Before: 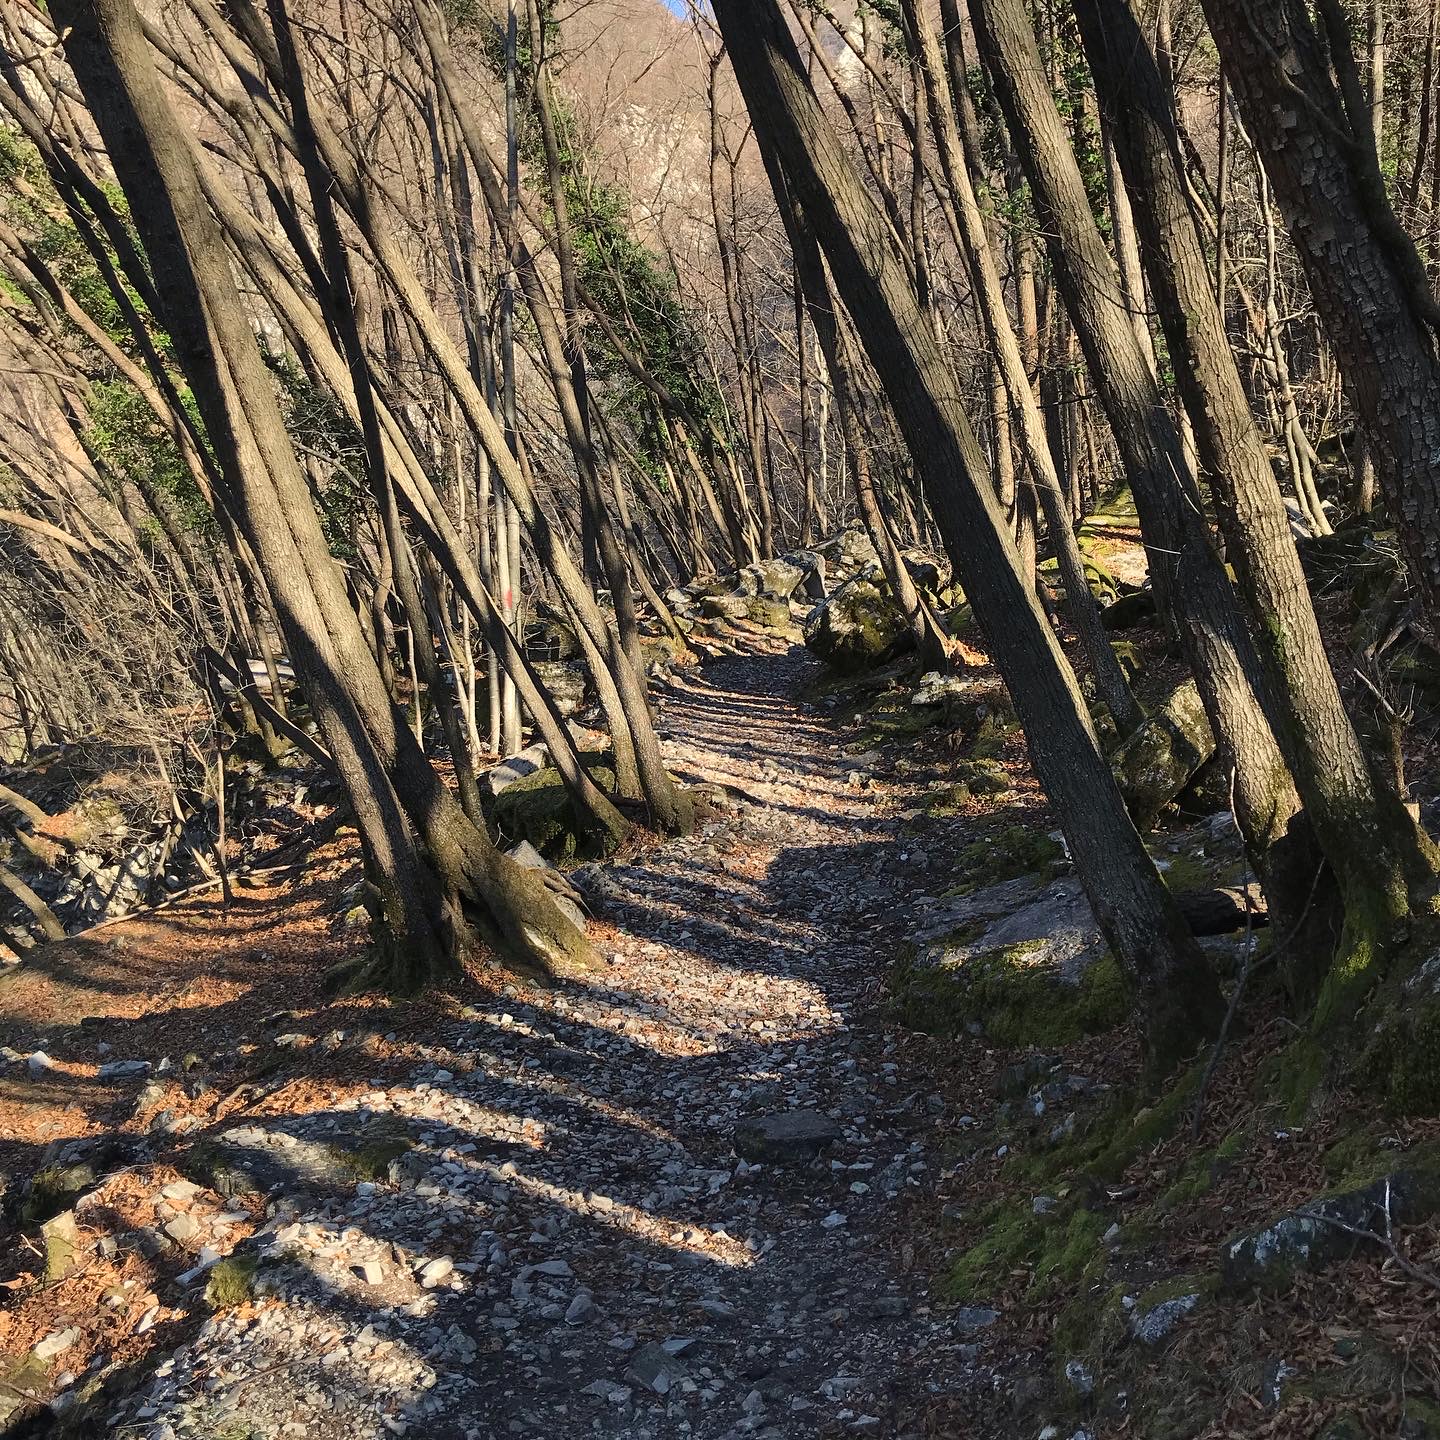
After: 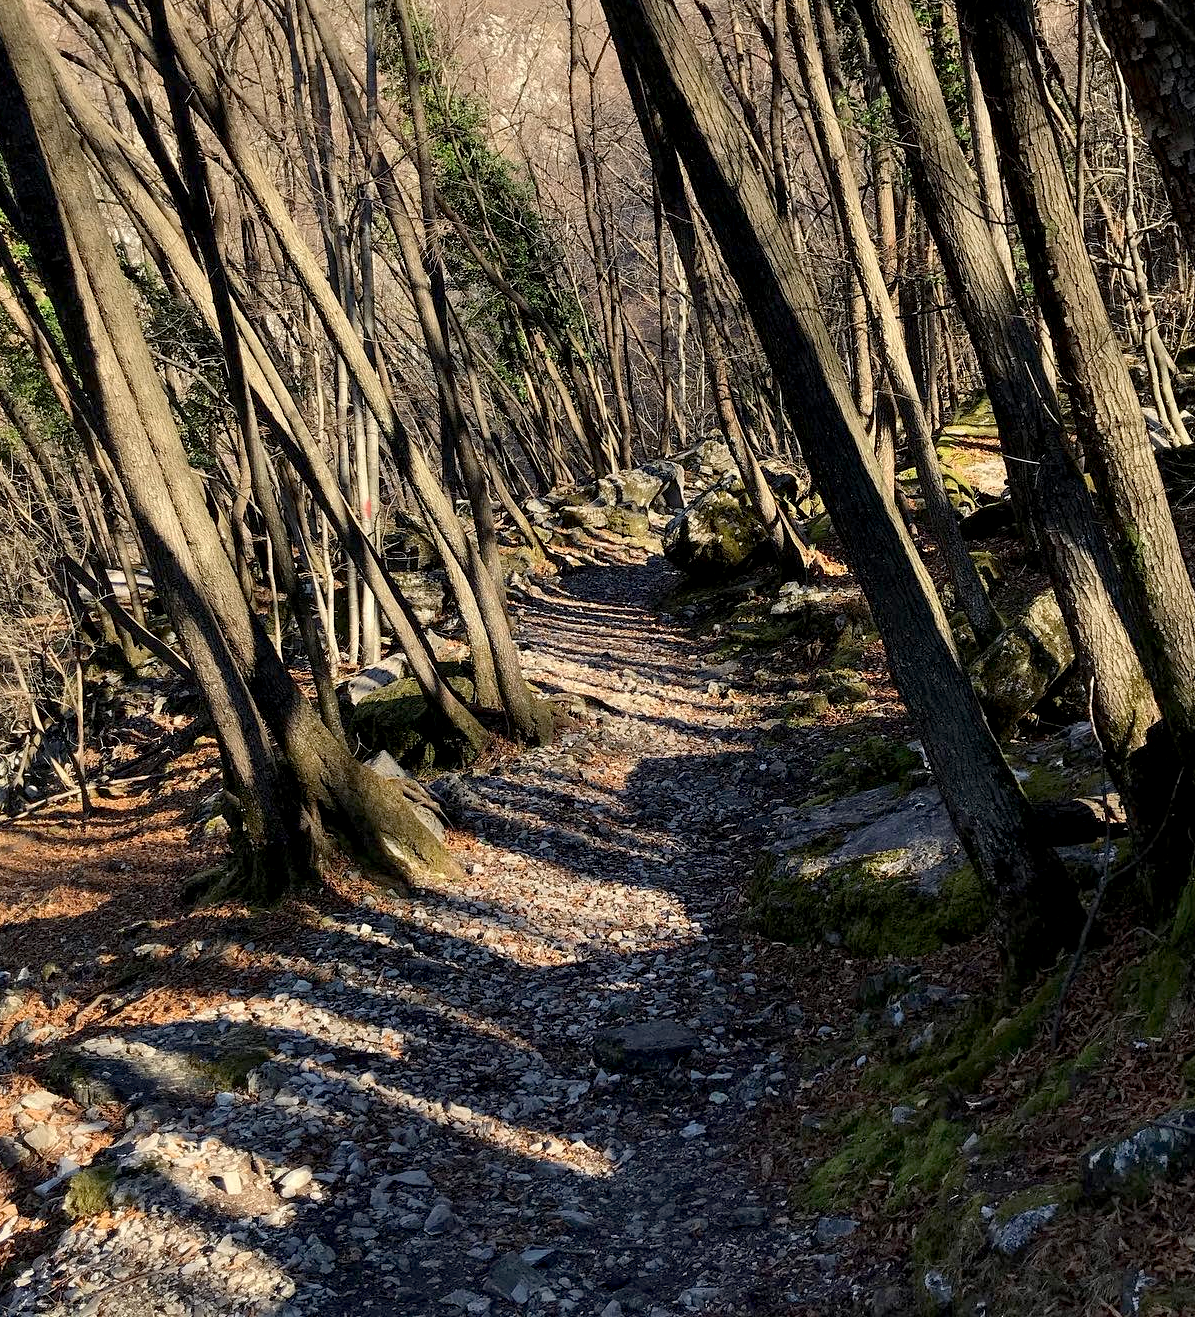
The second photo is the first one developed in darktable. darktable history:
exposure: black level correction 0.01, exposure 0.011 EV, compensate highlight preservation false
crop: left 9.82%, top 6.272%, right 7.133%, bottom 2.244%
